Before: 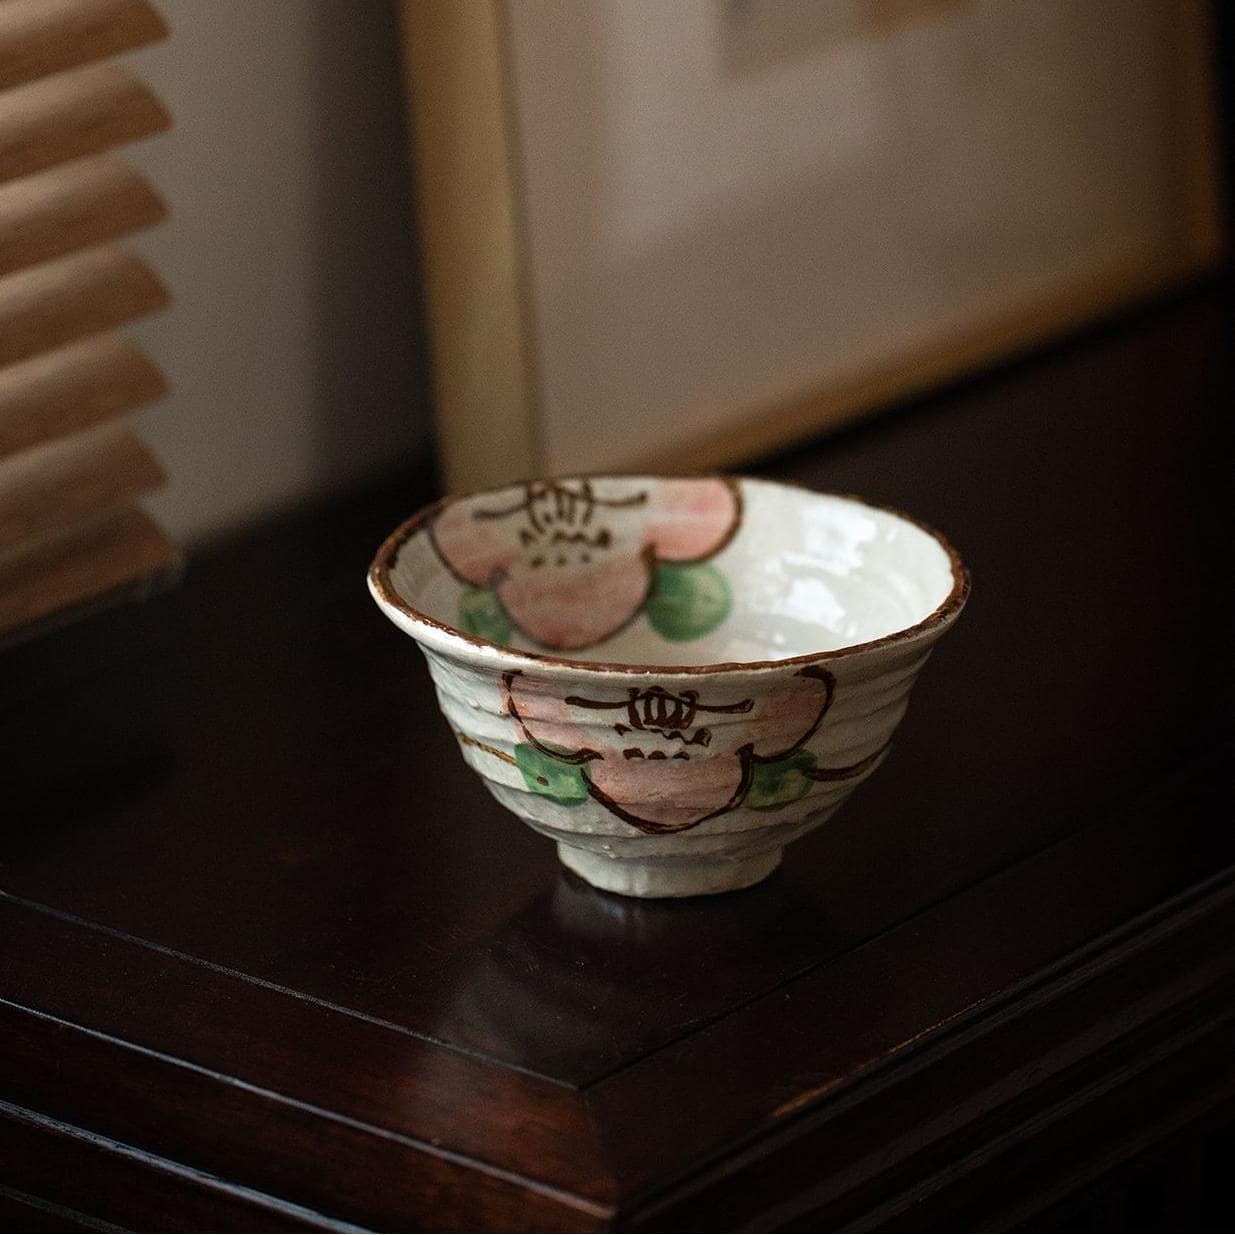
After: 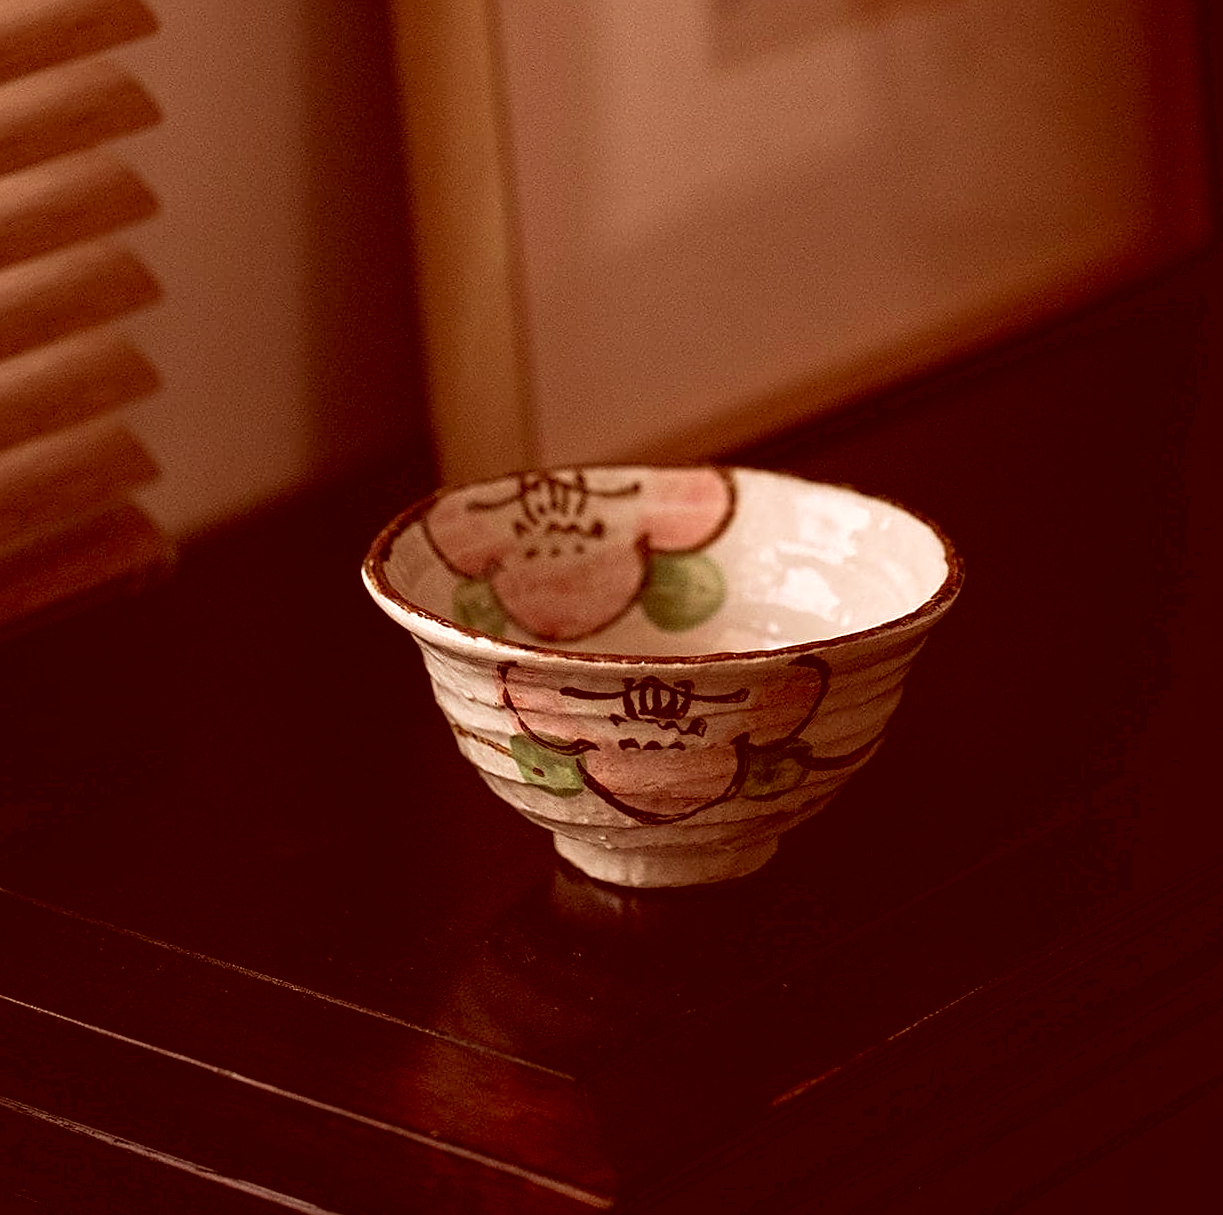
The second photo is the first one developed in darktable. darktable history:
color correction: highlights a* 9.03, highlights b* 8.71, shadows a* 40, shadows b* 40, saturation 0.8
rotate and perspective: rotation -0.45°, automatic cropping original format, crop left 0.008, crop right 0.992, crop top 0.012, crop bottom 0.988
velvia: on, module defaults
contrast brightness saturation: saturation -0.04
sharpen: on, module defaults
